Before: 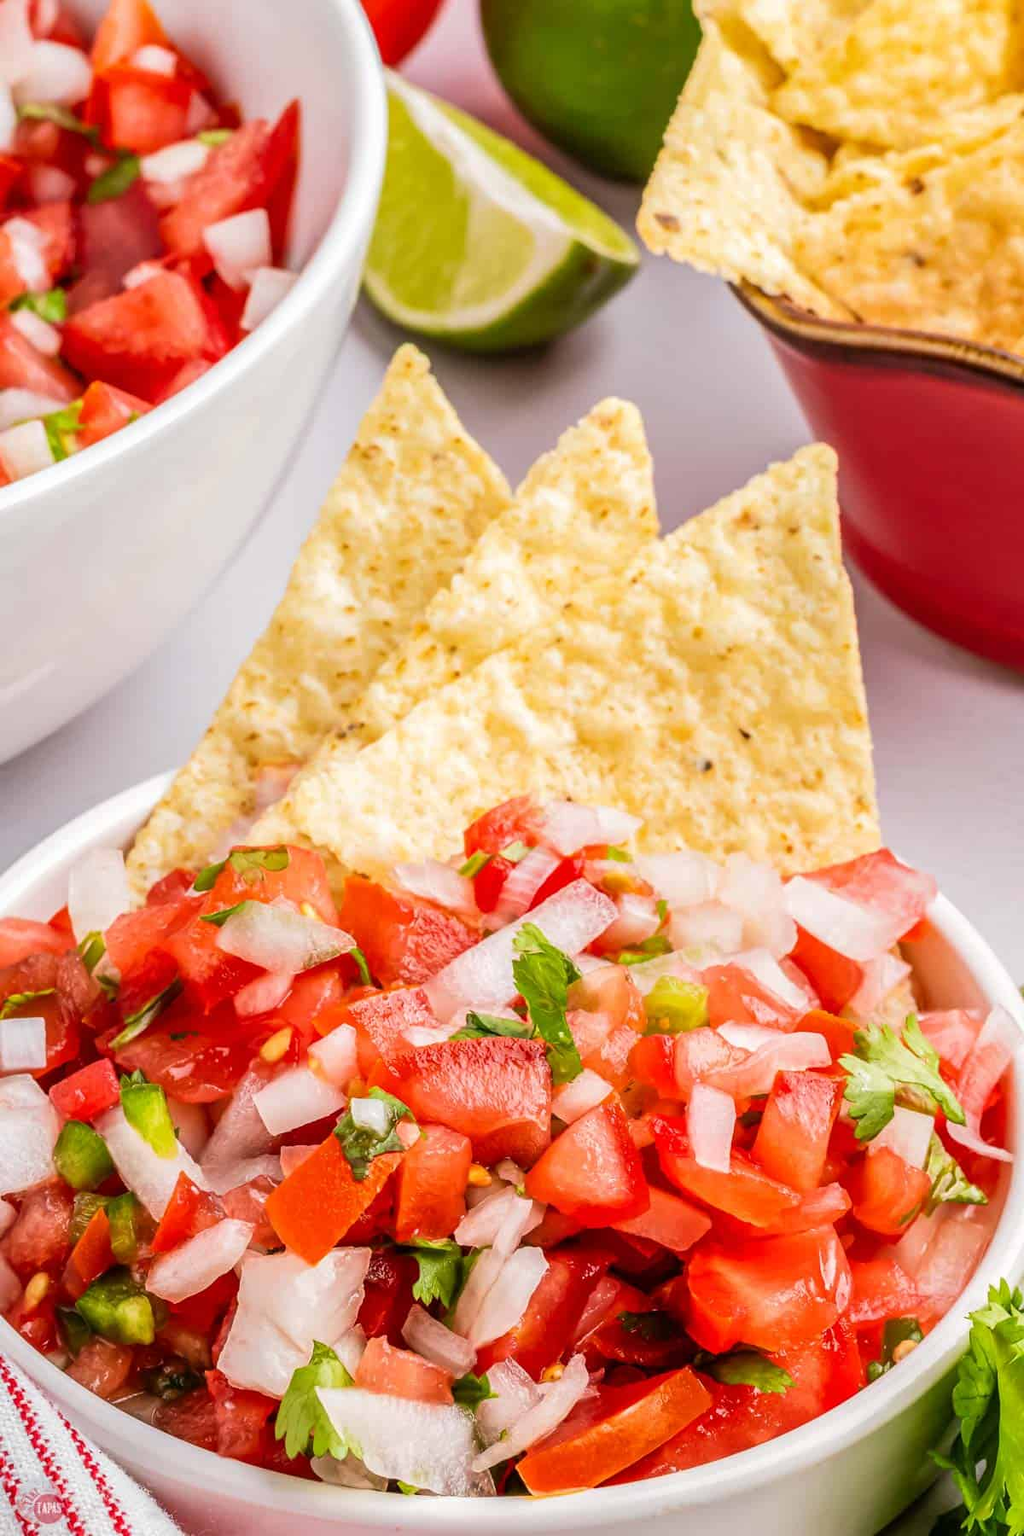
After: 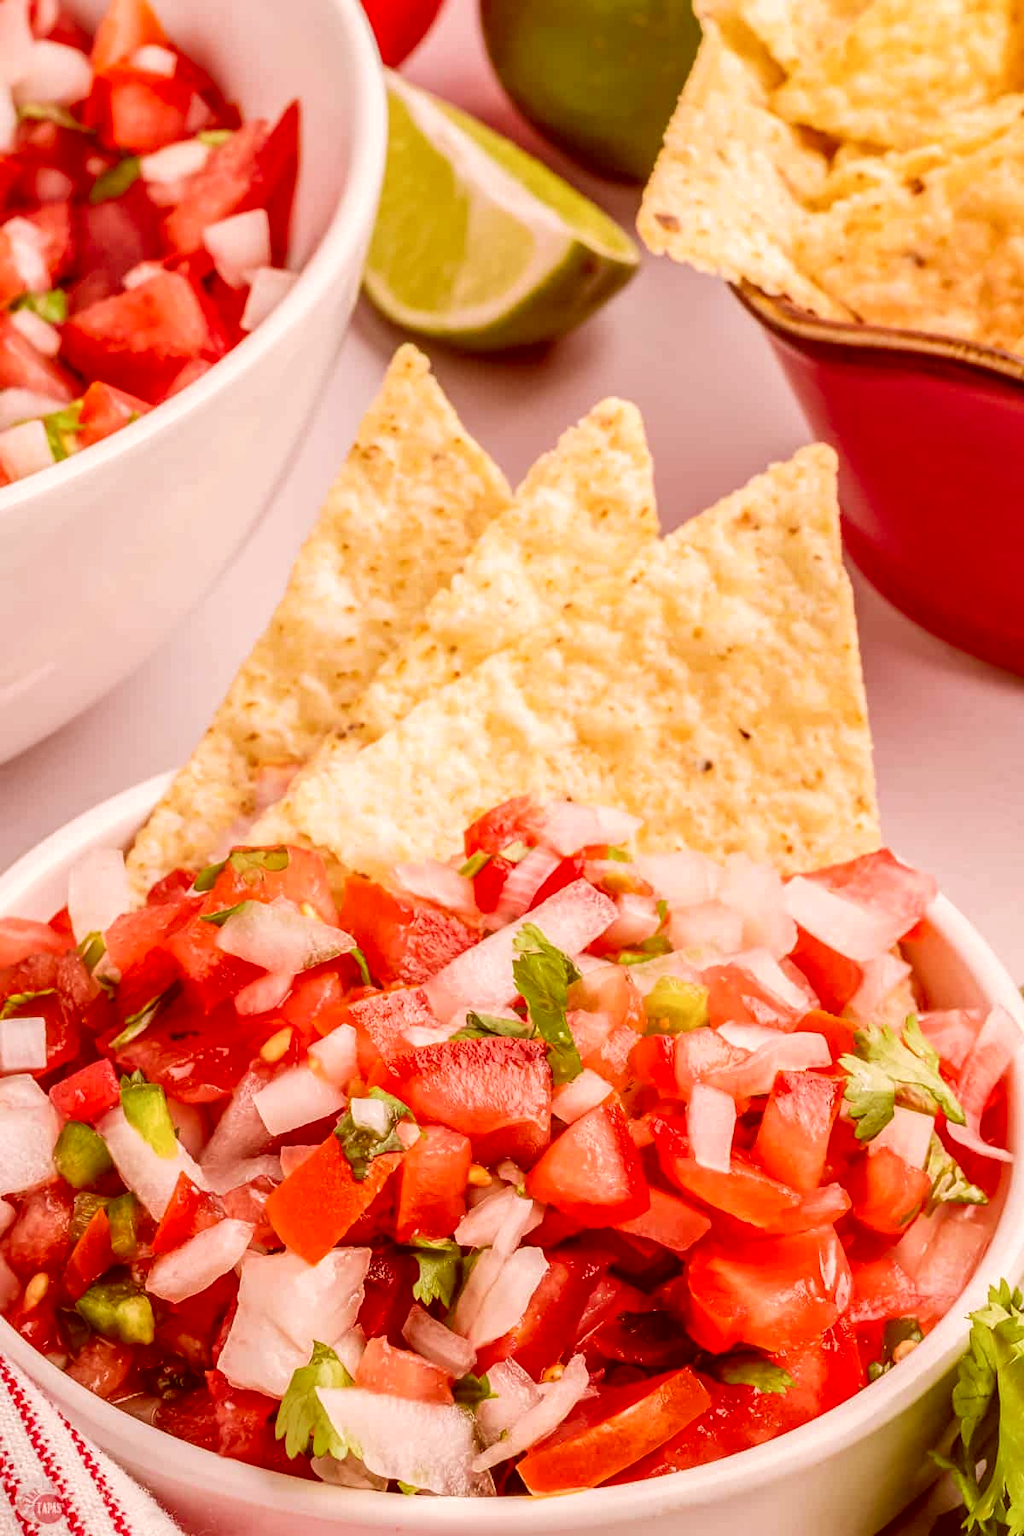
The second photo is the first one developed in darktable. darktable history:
color correction: highlights a* 9.52, highlights b* 8.58, shadows a* 39.22, shadows b* 39.97, saturation 0.816
